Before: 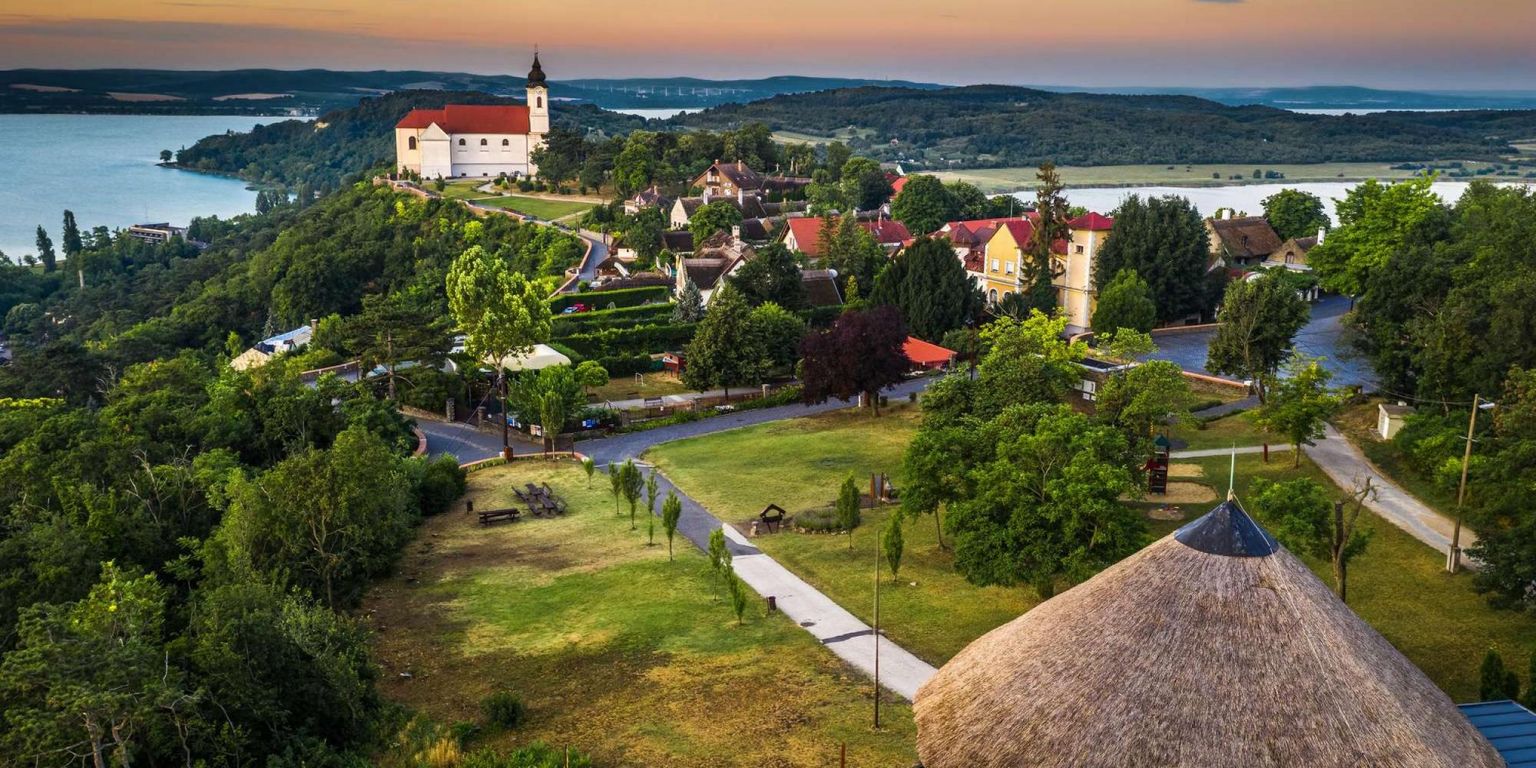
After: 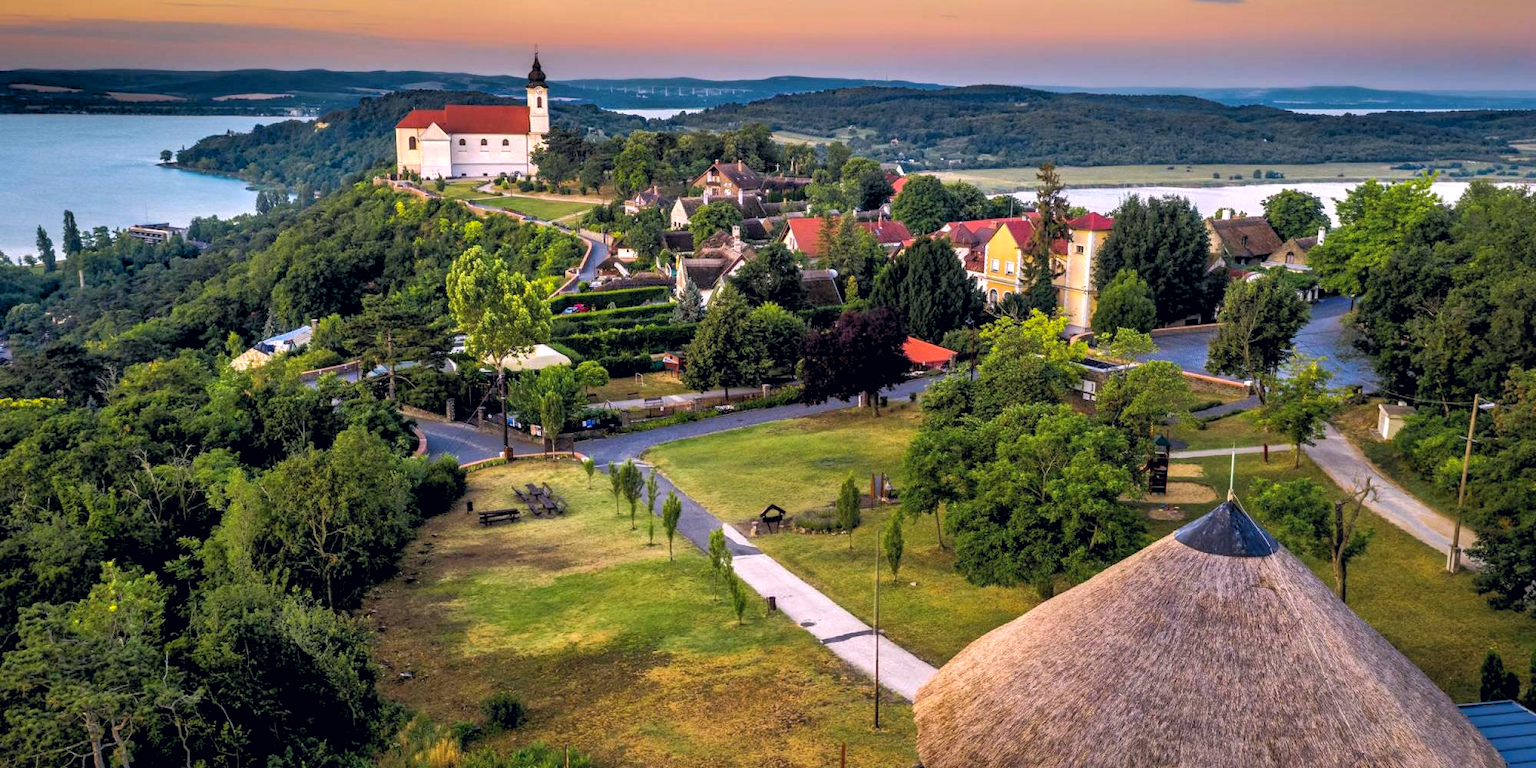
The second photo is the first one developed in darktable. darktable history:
rgb levels: levels [[0.01, 0.419, 0.839], [0, 0.5, 1], [0, 0.5, 1]]
color correction: highlights a* 0.207, highlights b* 2.7, shadows a* -0.874, shadows b* -4.78
white balance: red 1.05, blue 1.072
shadows and highlights: on, module defaults
